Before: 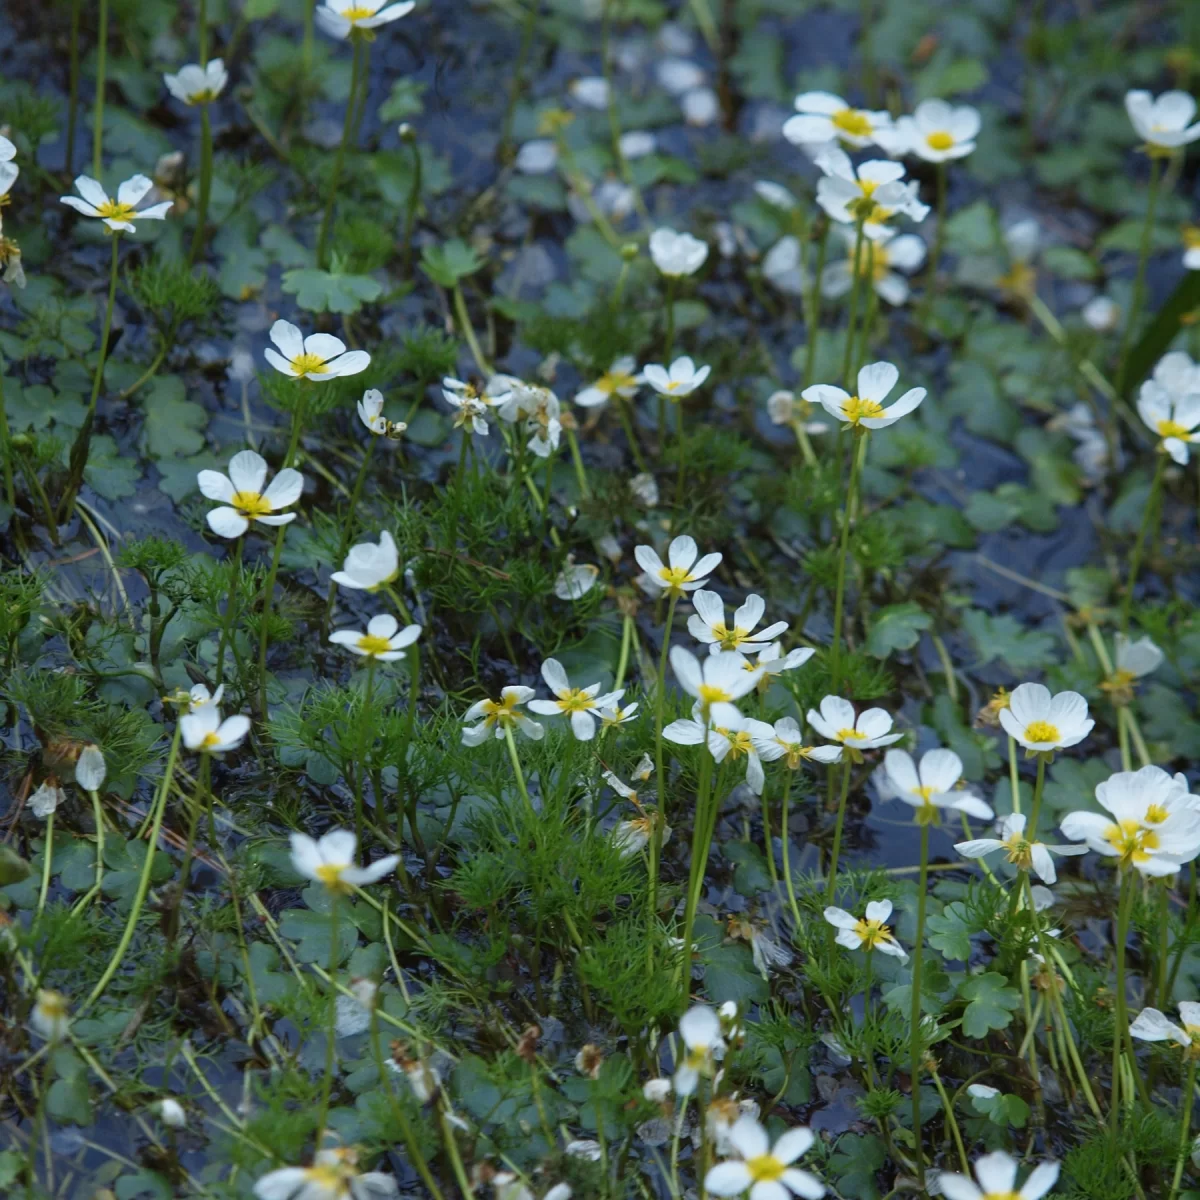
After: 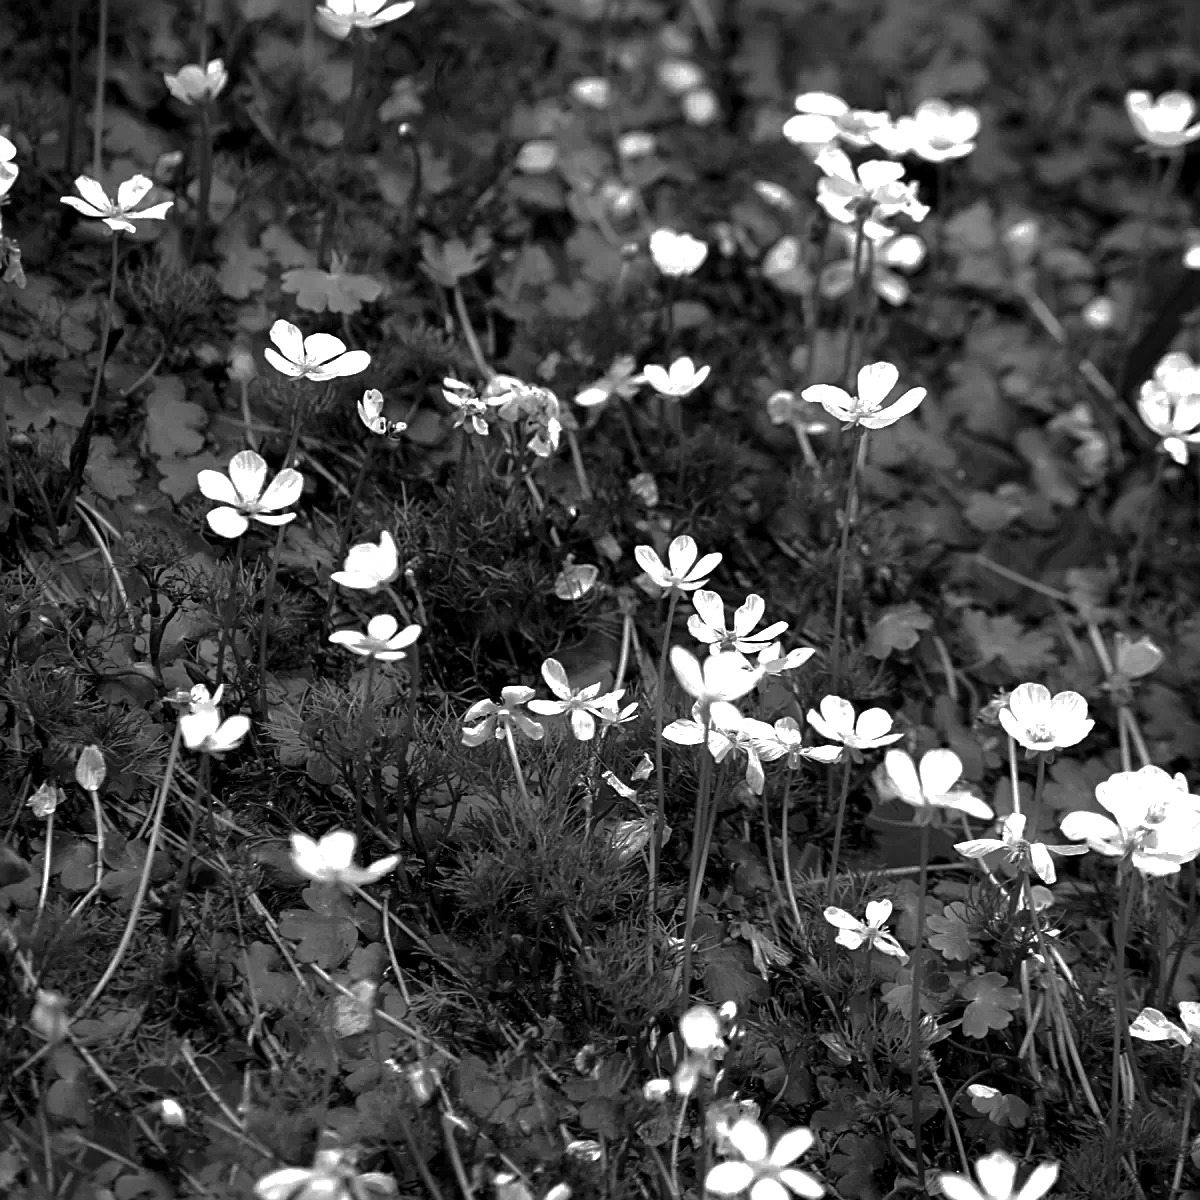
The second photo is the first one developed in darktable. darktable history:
shadows and highlights: on, module defaults
sharpen: on, module defaults
contrast brightness saturation: contrast -0.028, brightness -0.586, saturation -0.999
exposure: black level correction 0.008, exposure 0.97 EV, compensate highlight preservation false
